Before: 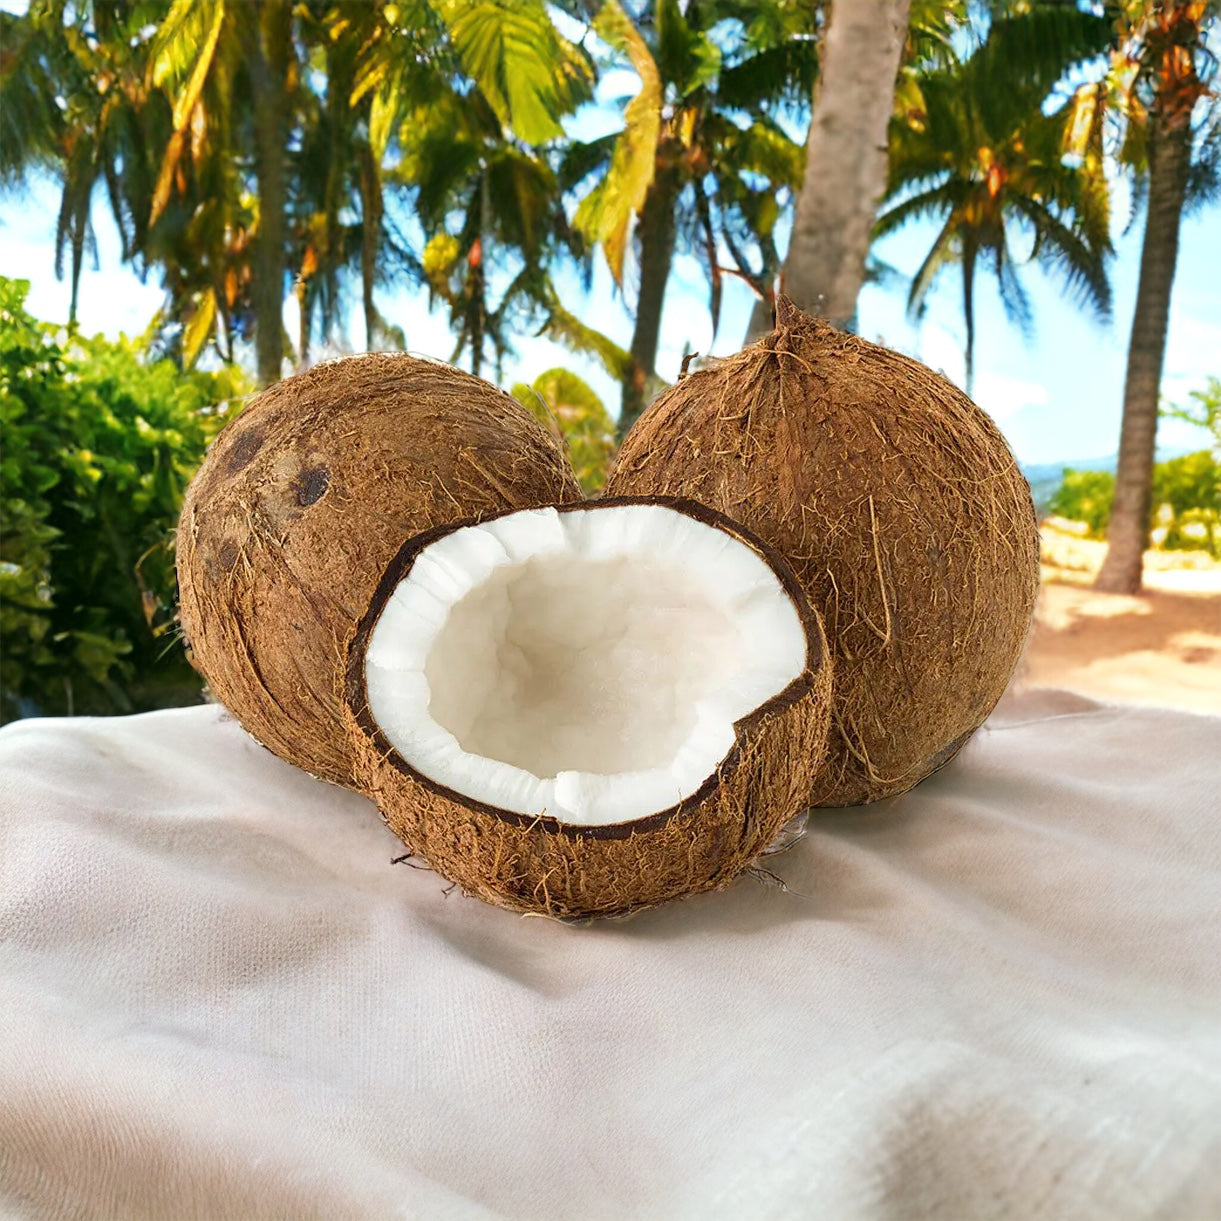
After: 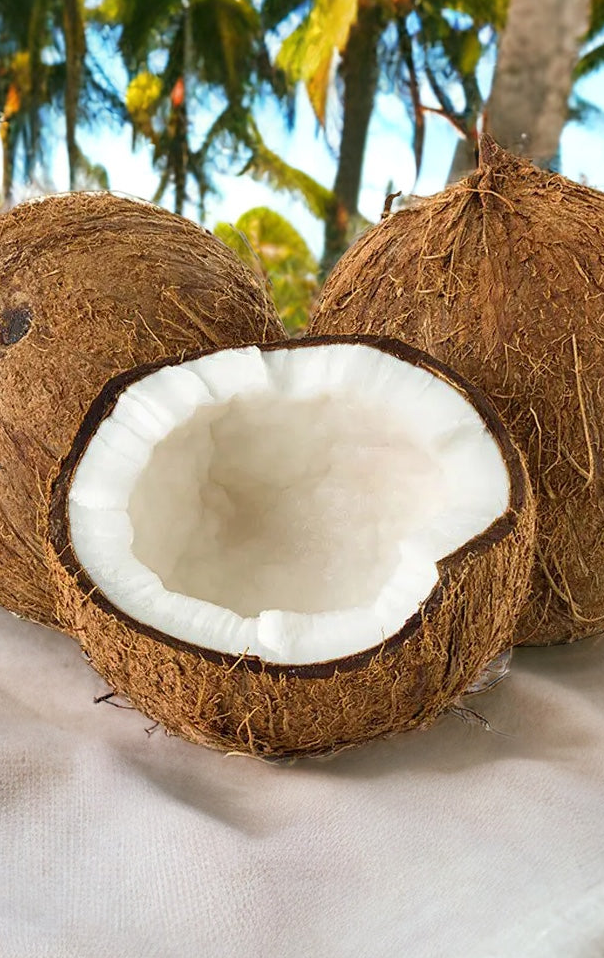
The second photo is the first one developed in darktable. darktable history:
shadows and highlights: shadows 32, highlights -32, soften with gaussian
crop and rotate: angle 0.02°, left 24.353%, top 13.219%, right 26.156%, bottom 8.224%
